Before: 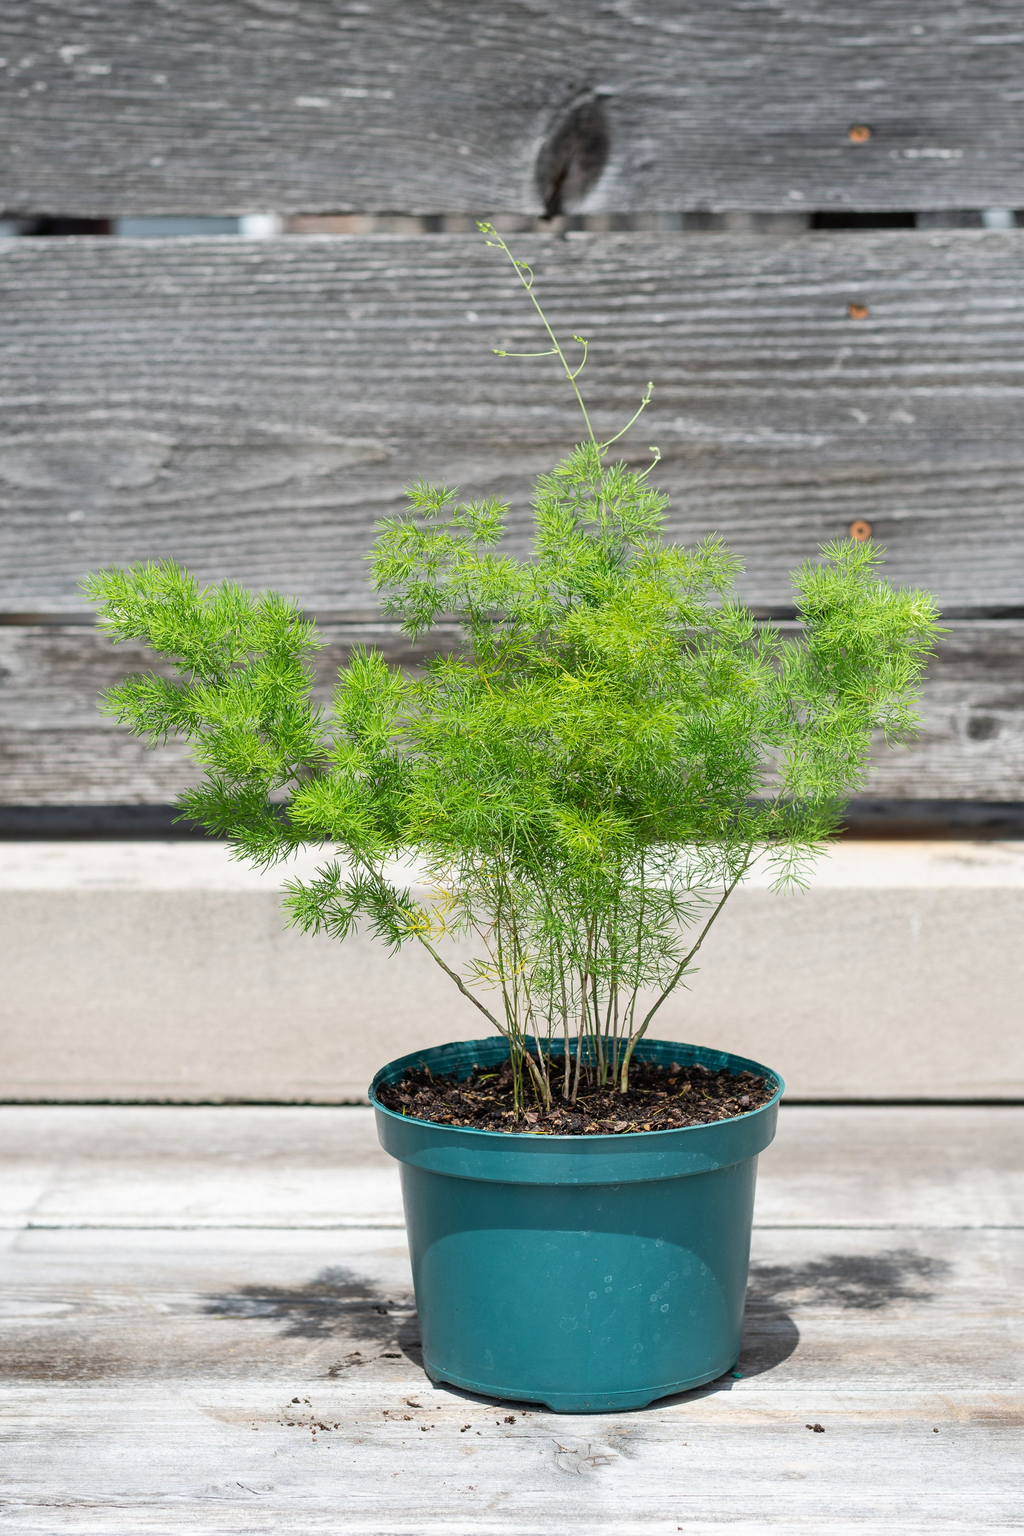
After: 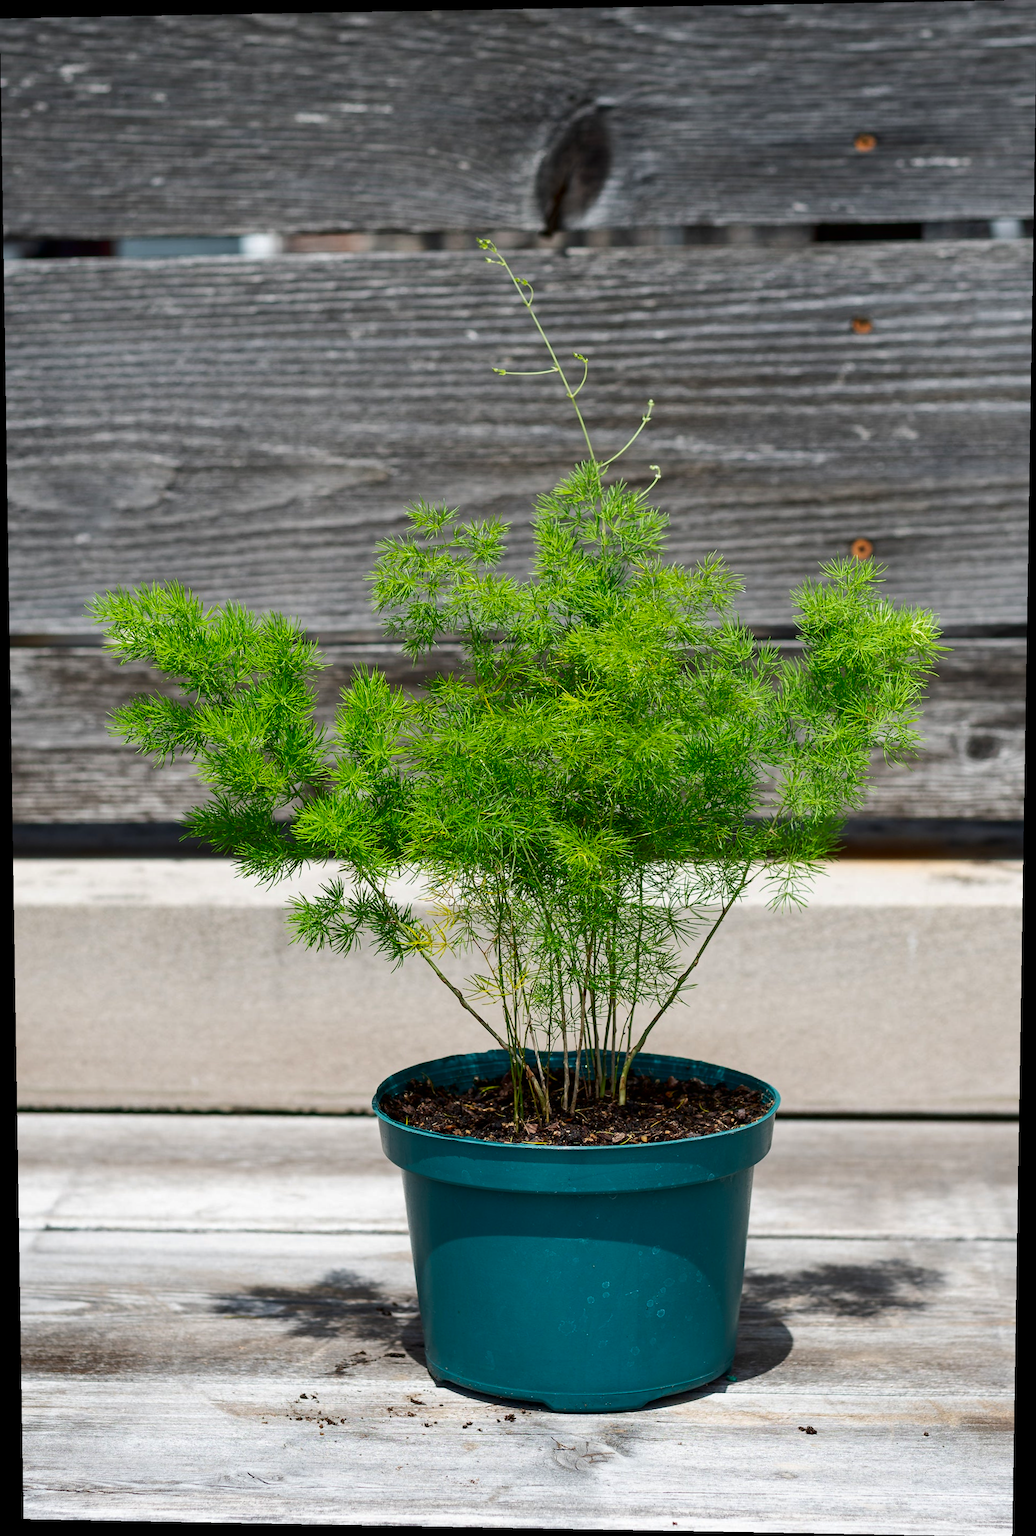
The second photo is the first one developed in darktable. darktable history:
contrast brightness saturation: brightness -0.25, saturation 0.2
rotate and perspective: lens shift (vertical) 0.048, lens shift (horizontal) -0.024, automatic cropping off
